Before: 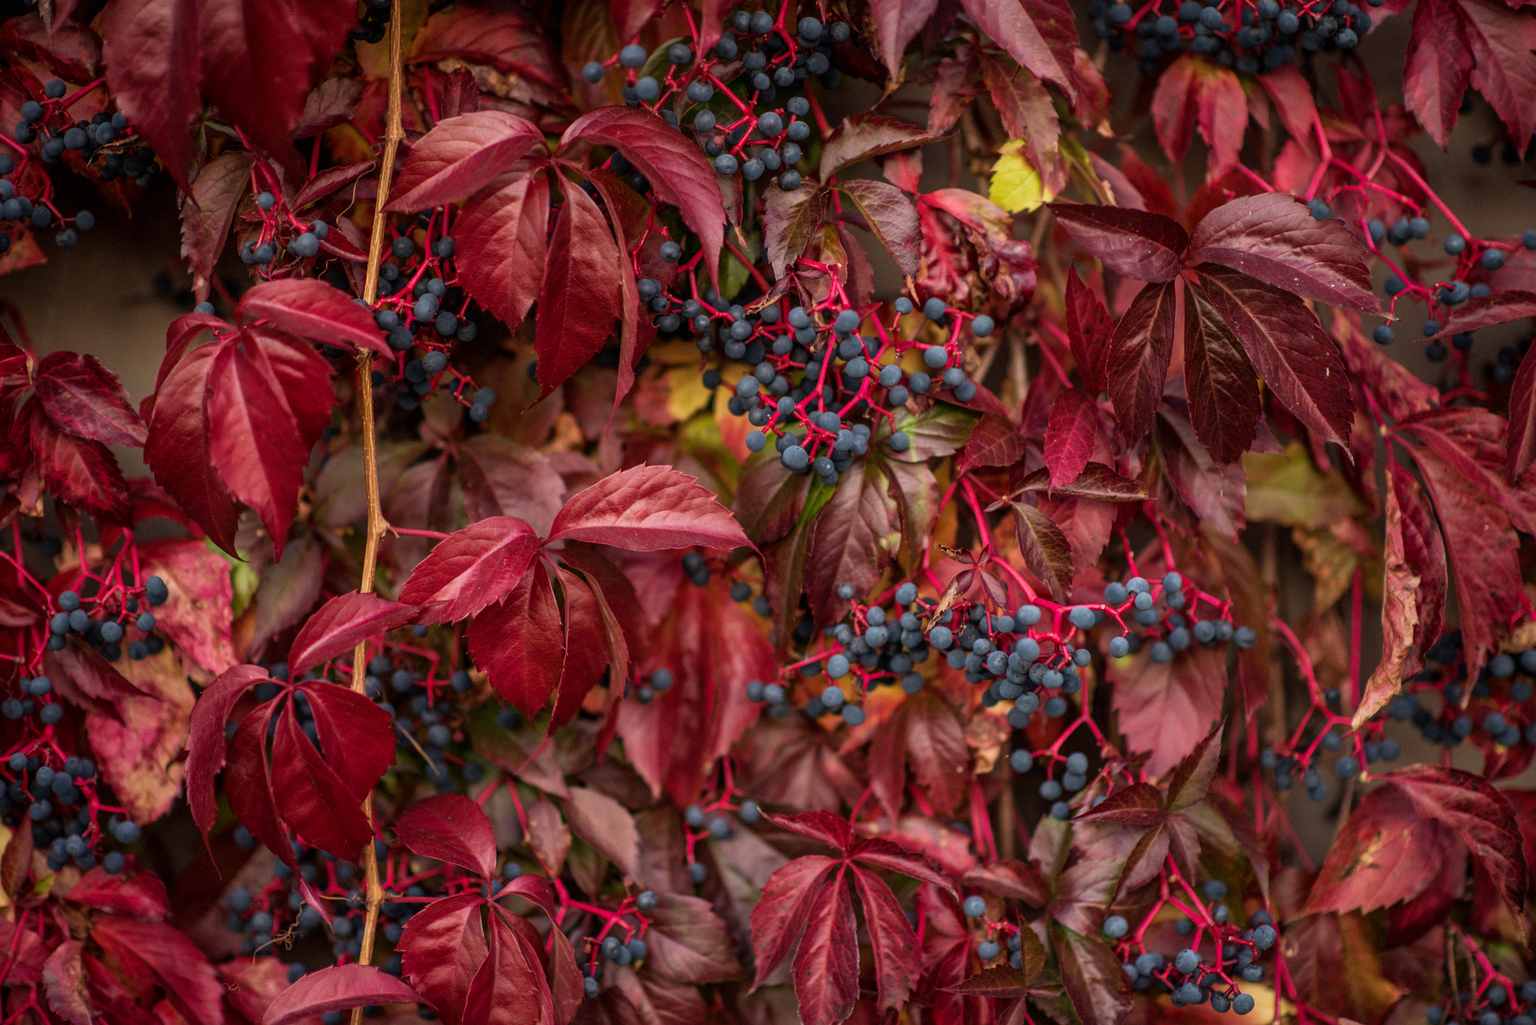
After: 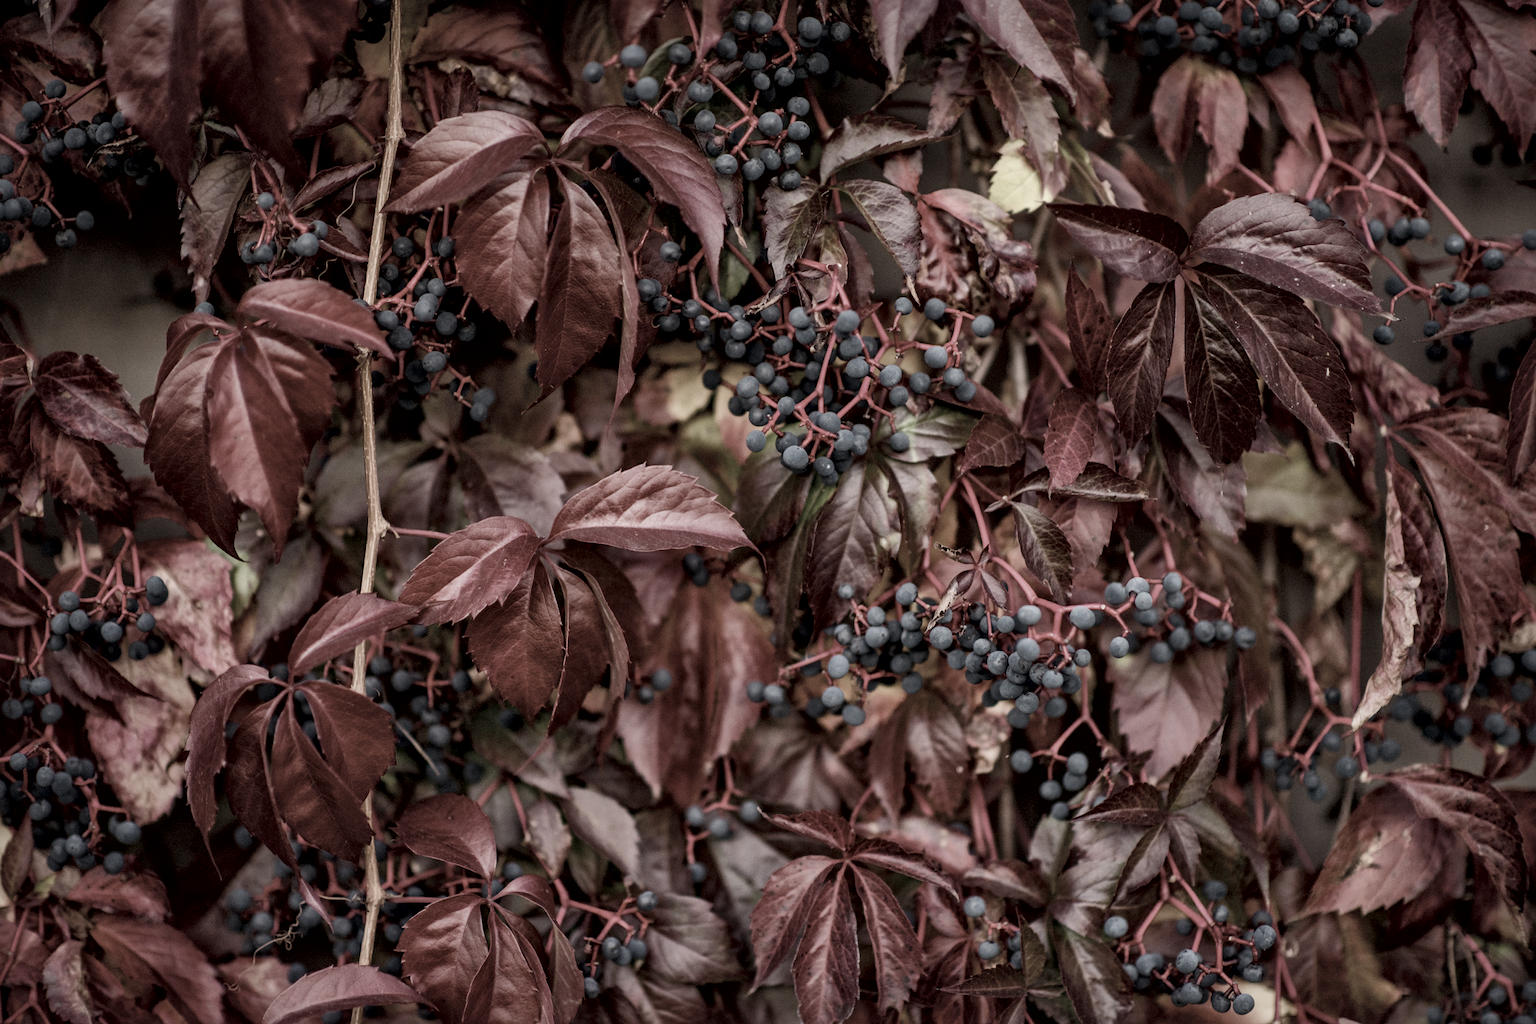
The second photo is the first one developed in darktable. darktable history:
color correction: saturation 0.3
local contrast: mode bilateral grid, contrast 25, coarseness 60, detail 151%, midtone range 0.2
color balance rgb: perceptual saturation grading › global saturation 20%, perceptual saturation grading › highlights -50%, perceptual saturation grading › shadows 30%
